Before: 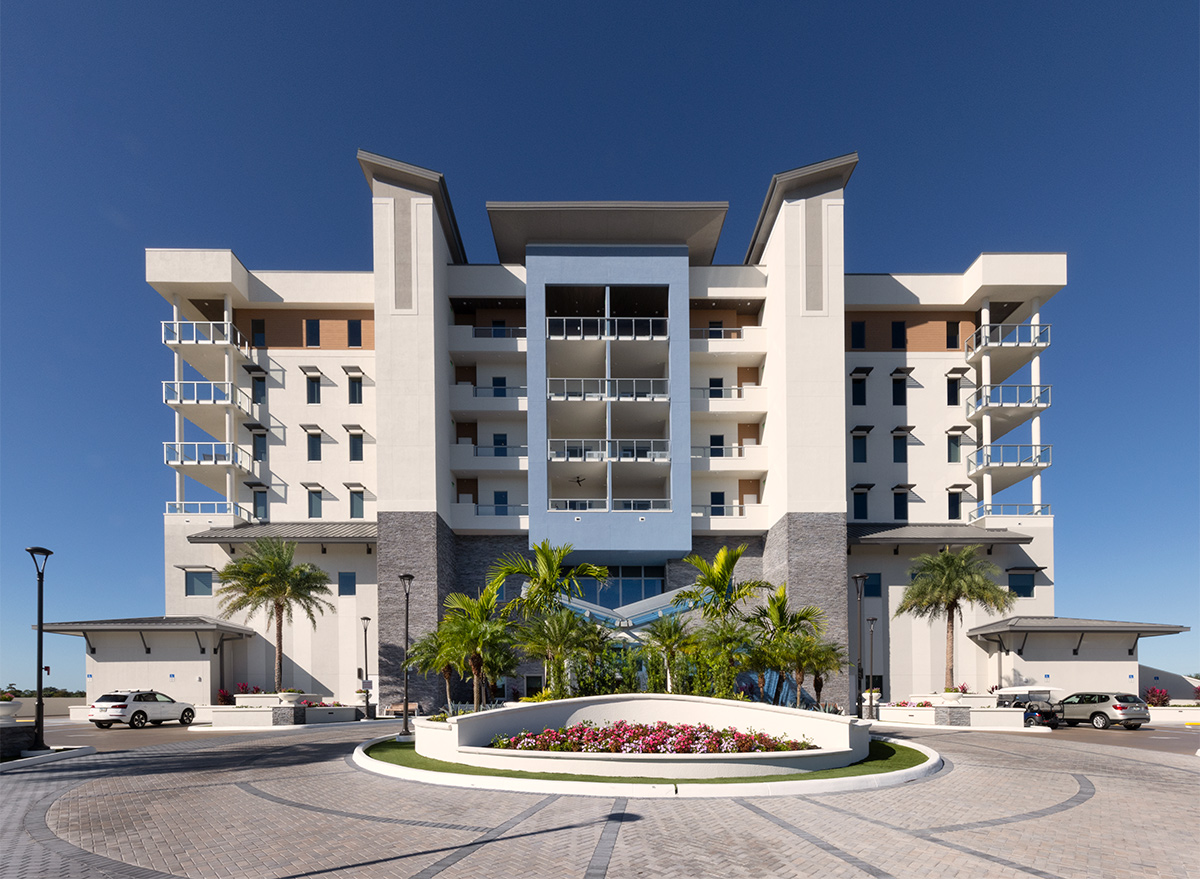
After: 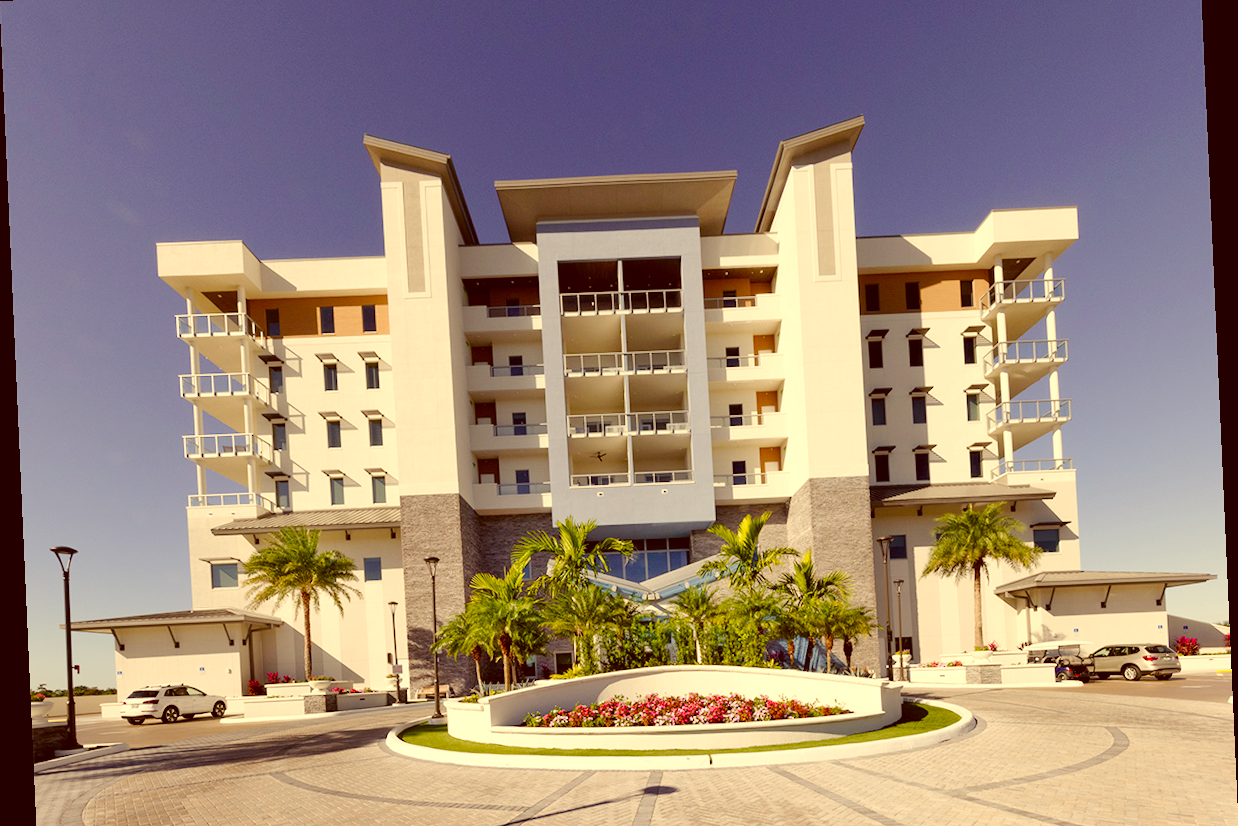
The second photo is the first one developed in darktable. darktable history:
color balance rgb: perceptual saturation grading › global saturation 20%, perceptual saturation grading › highlights -25%, perceptual saturation grading › shadows 50%
crop and rotate: top 5.609%, bottom 5.609%
rotate and perspective: rotation -2.56°, automatic cropping off
exposure: black level correction 0.001, exposure 0.14 EV, compensate highlight preservation false
color correction: highlights a* 1.12, highlights b* 24.26, shadows a* 15.58, shadows b* 24.26
tone curve: curves: ch0 [(0, 0) (0.003, 0.004) (0.011, 0.015) (0.025, 0.033) (0.044, 0.059) (0.069, 0.092) (0.1, 0.132) (0.136, 0.18) (0.177, 0.235) (0.224, 0.297) (0.277, 0.366) (0.335, 0.44) (0.399, 0.52) (0.468, 0.594) (0.543, 0.661) (0.623, 0.727) (0.709, 0.79) (0.801, 0.86) (0.898, 0.928) (1, 1)], preserve colors none
